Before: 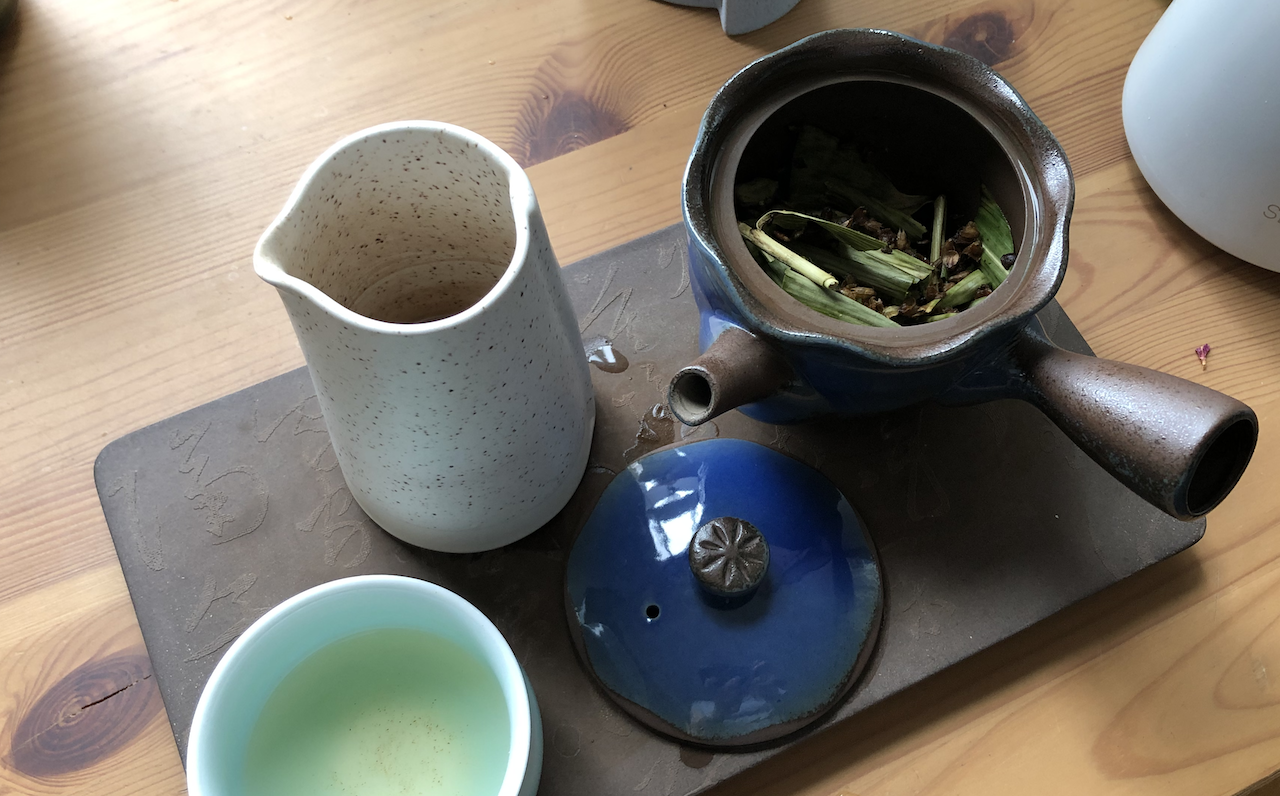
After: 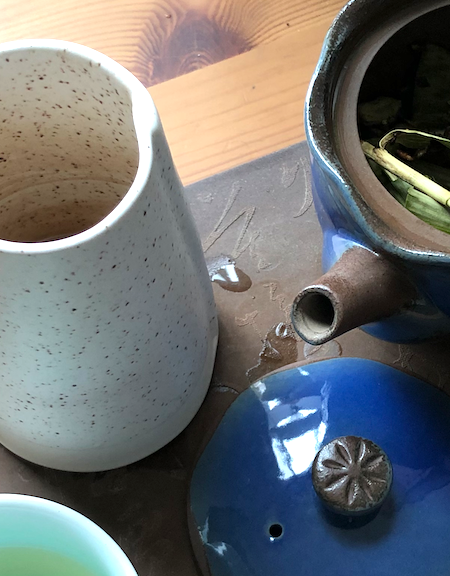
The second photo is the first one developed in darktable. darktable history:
exposure: exposure 0.559 EV, compensate highlight preservation false
crop and rotate: left 29.476%, top 10.214%, right 35.32%, bottom 17.333%
